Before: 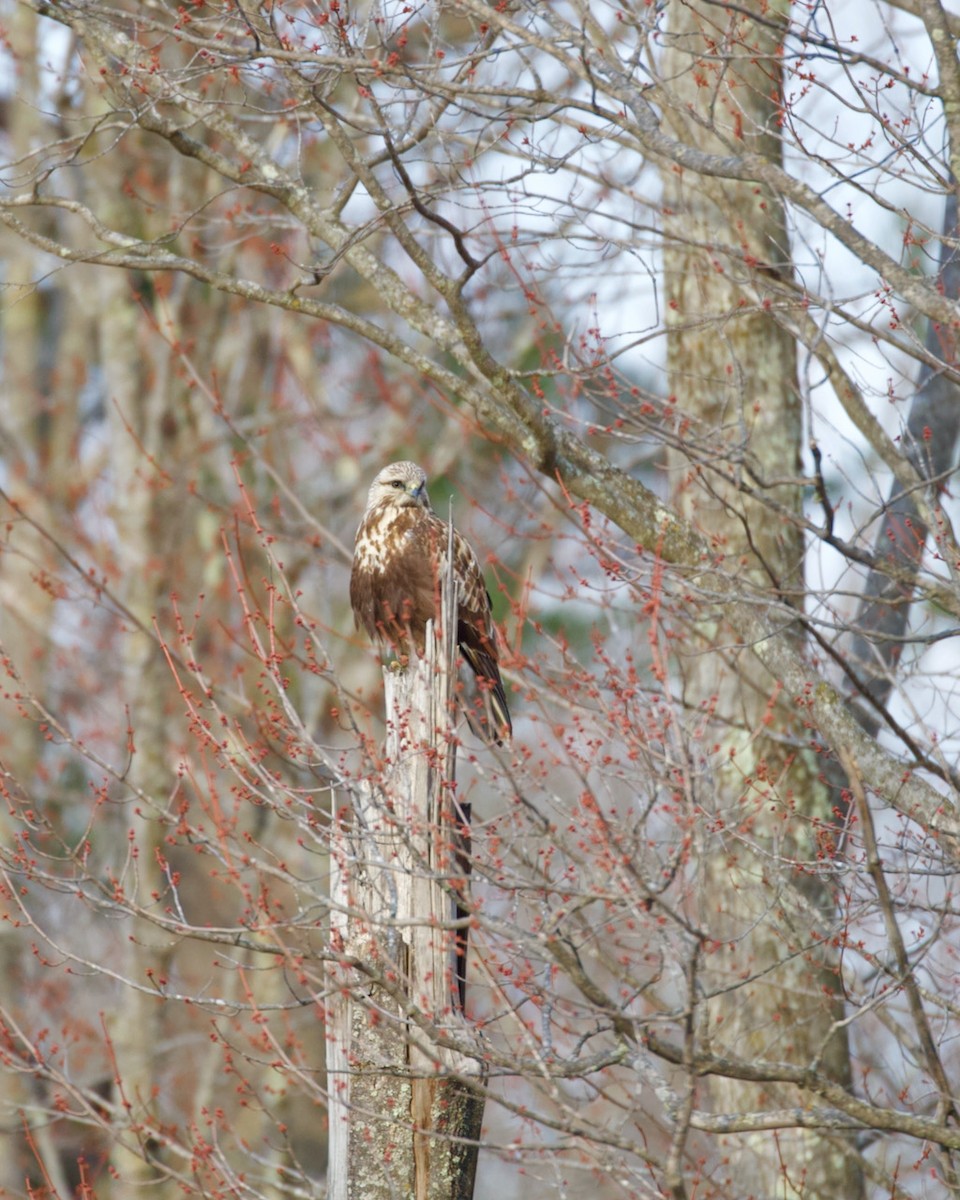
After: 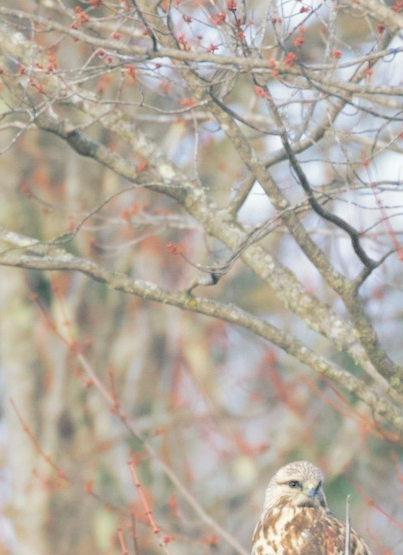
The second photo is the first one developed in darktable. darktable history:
split-toning: shadows › hue 205.2°, shadows › saturation 0.29, highlights › hue 50.4°, highlights › saturation 0.38, balance -49.9
crop and rotate: left 10.817%, top 0.062%, right 47.194%, bottom 53.626%
contrast brightness saturation: brightness 0.28
